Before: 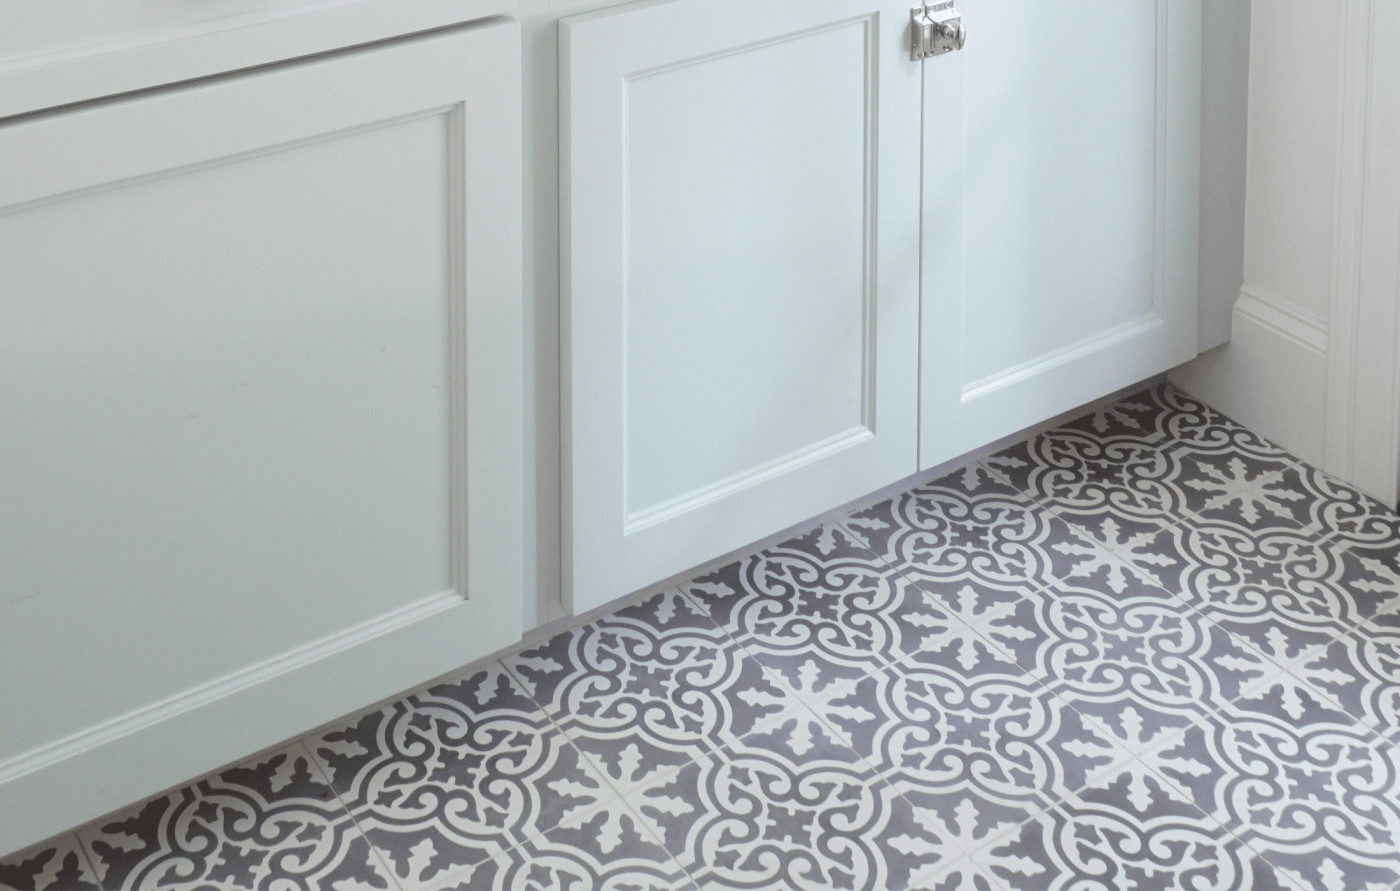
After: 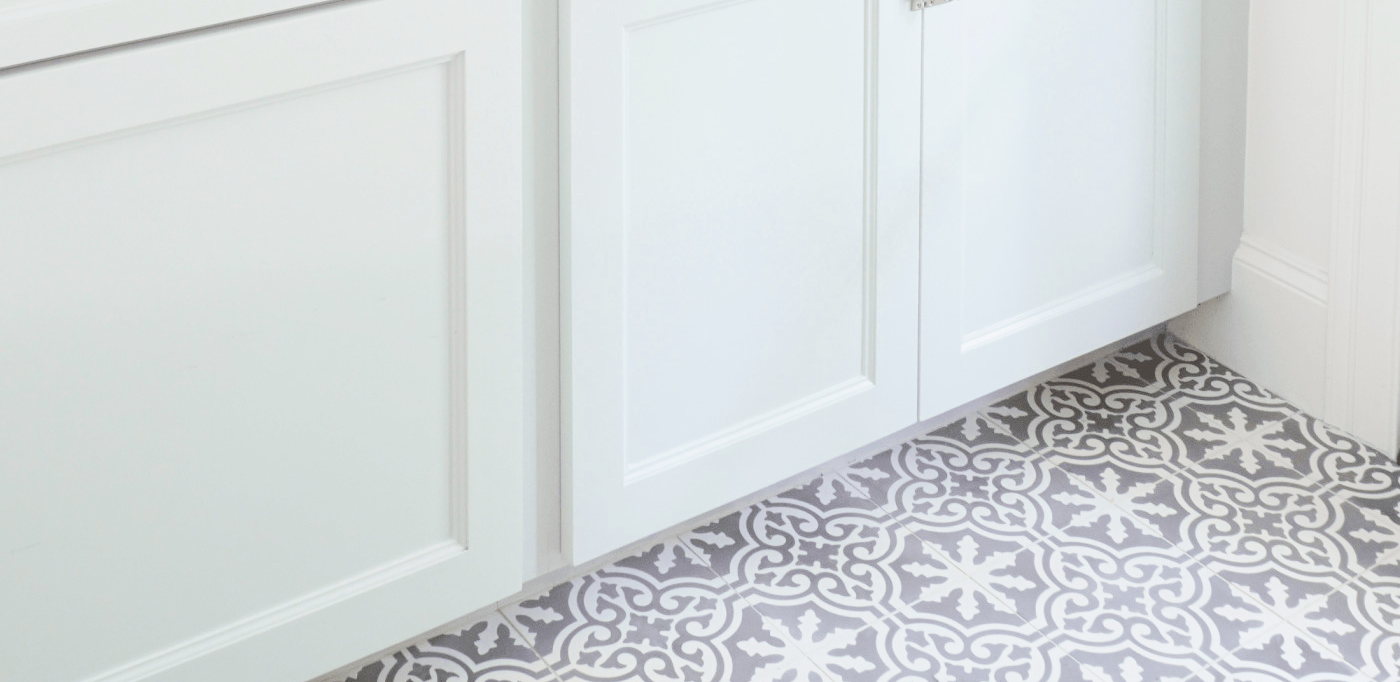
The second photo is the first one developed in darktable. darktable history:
crop: top 5.695%, bottom 17.695%
exposure: black level correction -0.002, exposure 1.349 EV, compensate highlight preservation false
filmic rgb: black relative exposure -7.65 EV, white relative exposure 4.56 EV, hardness 3.61
local contrast: highlights 107%, shadows 98%, detail 119%, midtone range 0.2
